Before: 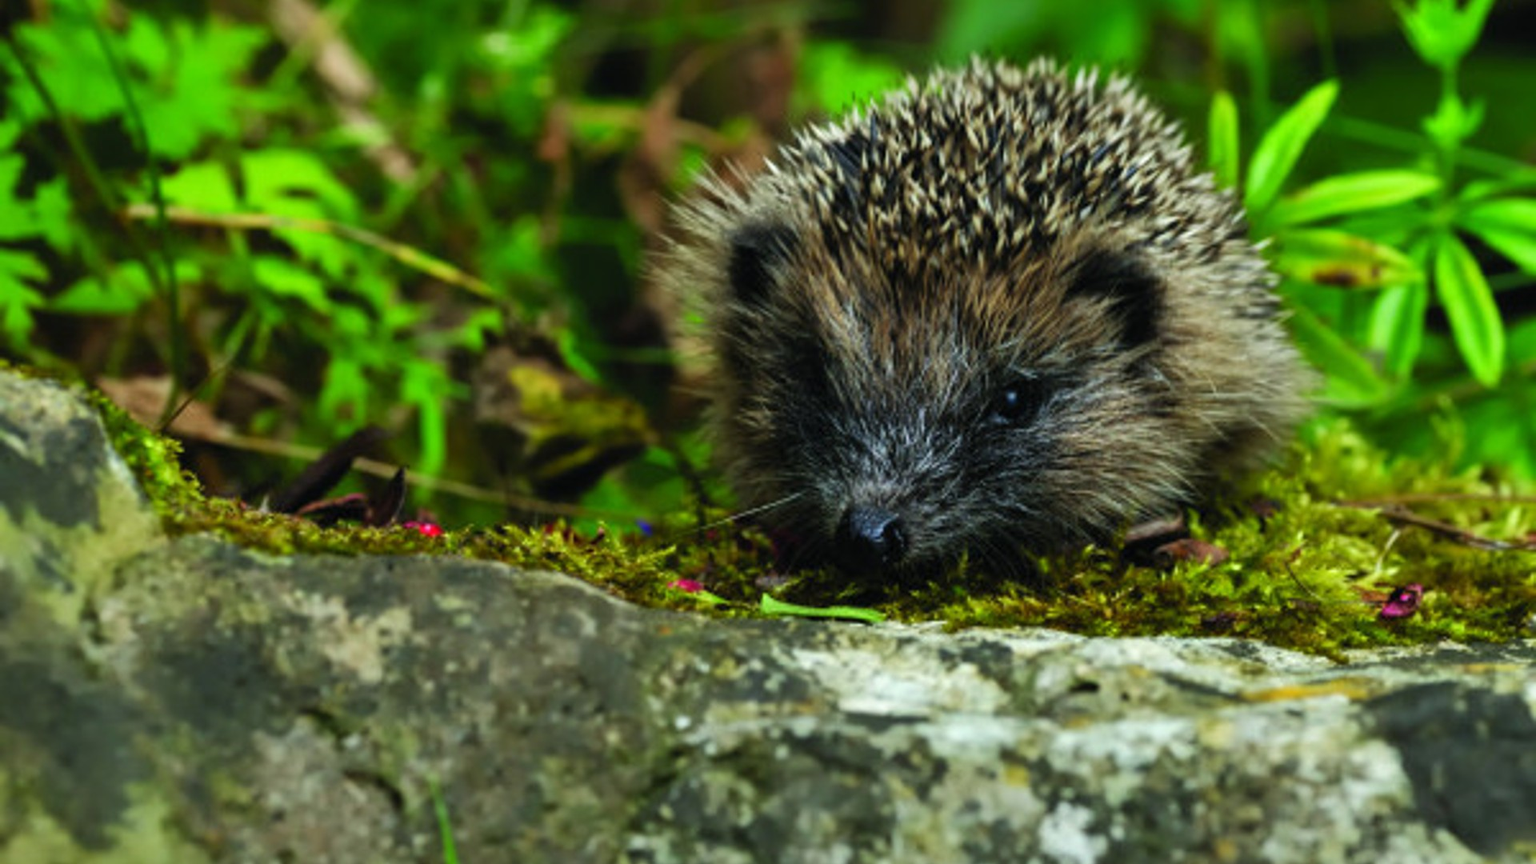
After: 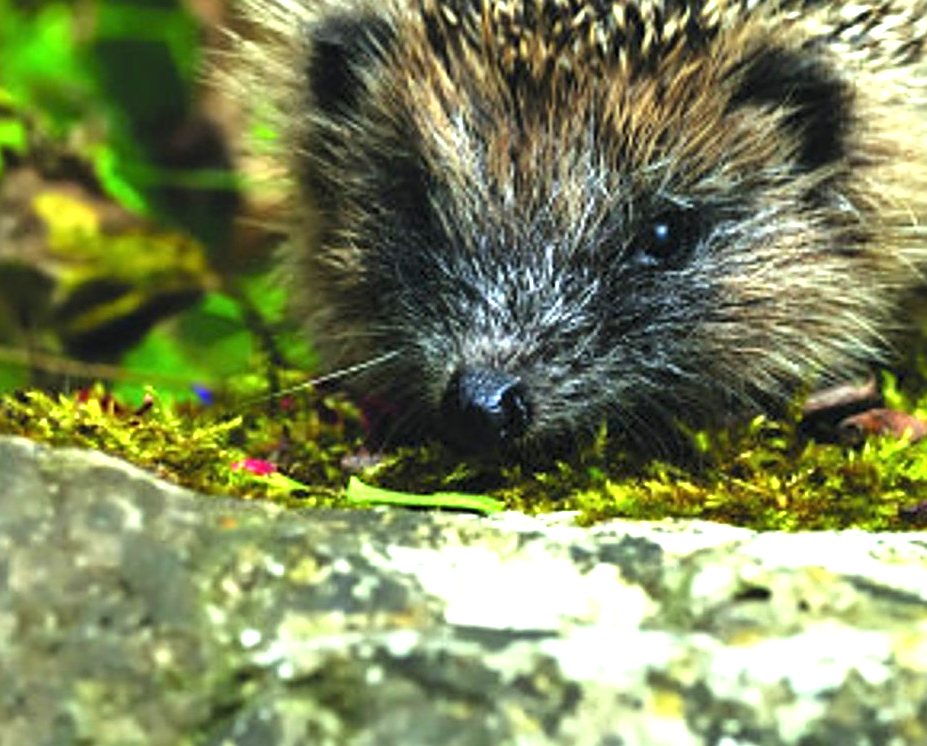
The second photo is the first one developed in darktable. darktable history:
sharpen: on, module defaults
crop: left 31.416%, top 24.591%, right 20.265%, bottom 6.328%
exposure: black level correction 0, exposure 1.465 EV, compensate highlight preservation false
